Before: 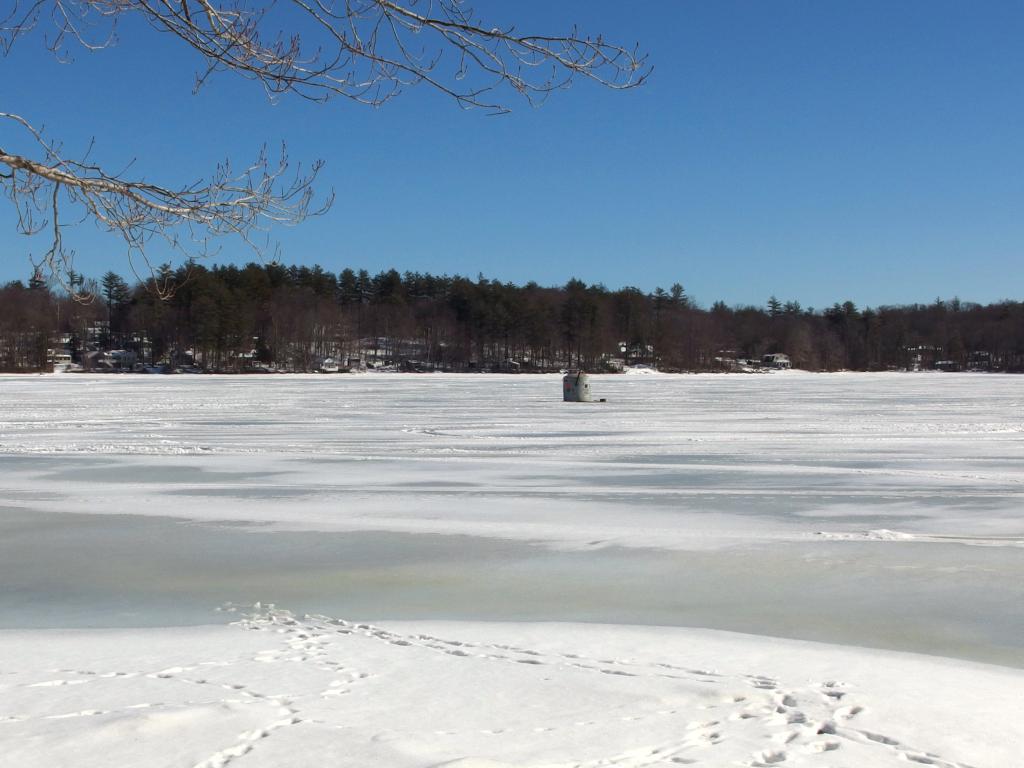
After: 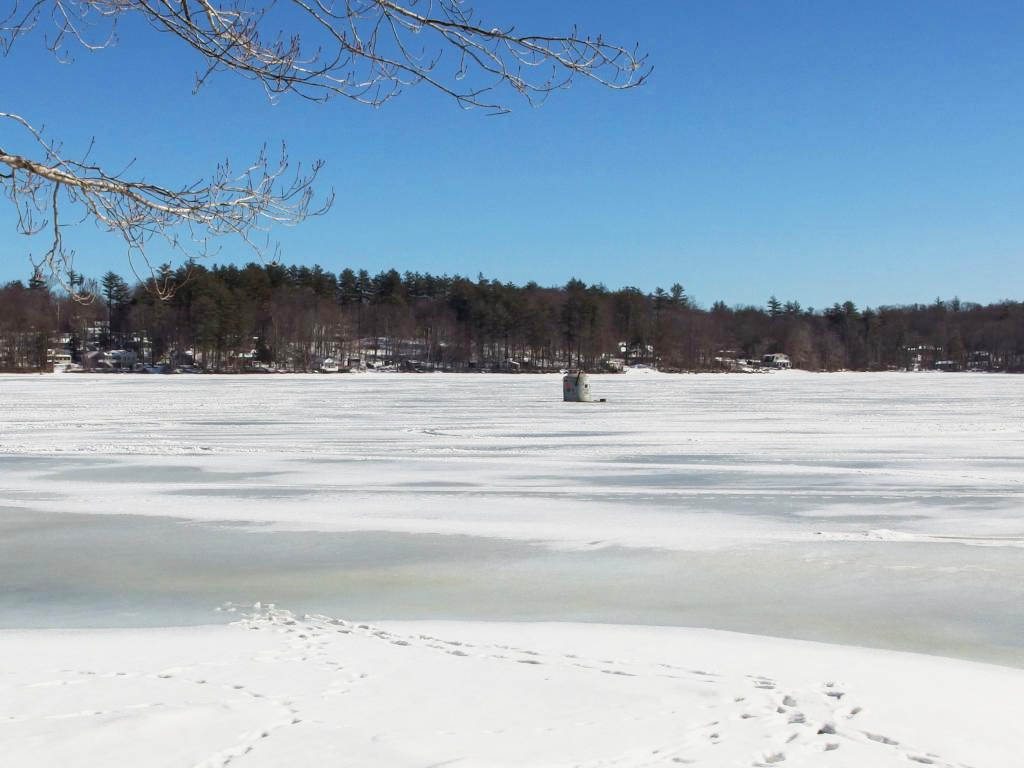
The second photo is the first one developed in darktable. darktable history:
local contrast: on, module defaults
base curve: curves: ch0 [(0, 0) (0.088, 0.125) (0.176, 0.251) (0.354, 0.501) (0.613, 0.749) (1, 0.877)], preserve colors none
